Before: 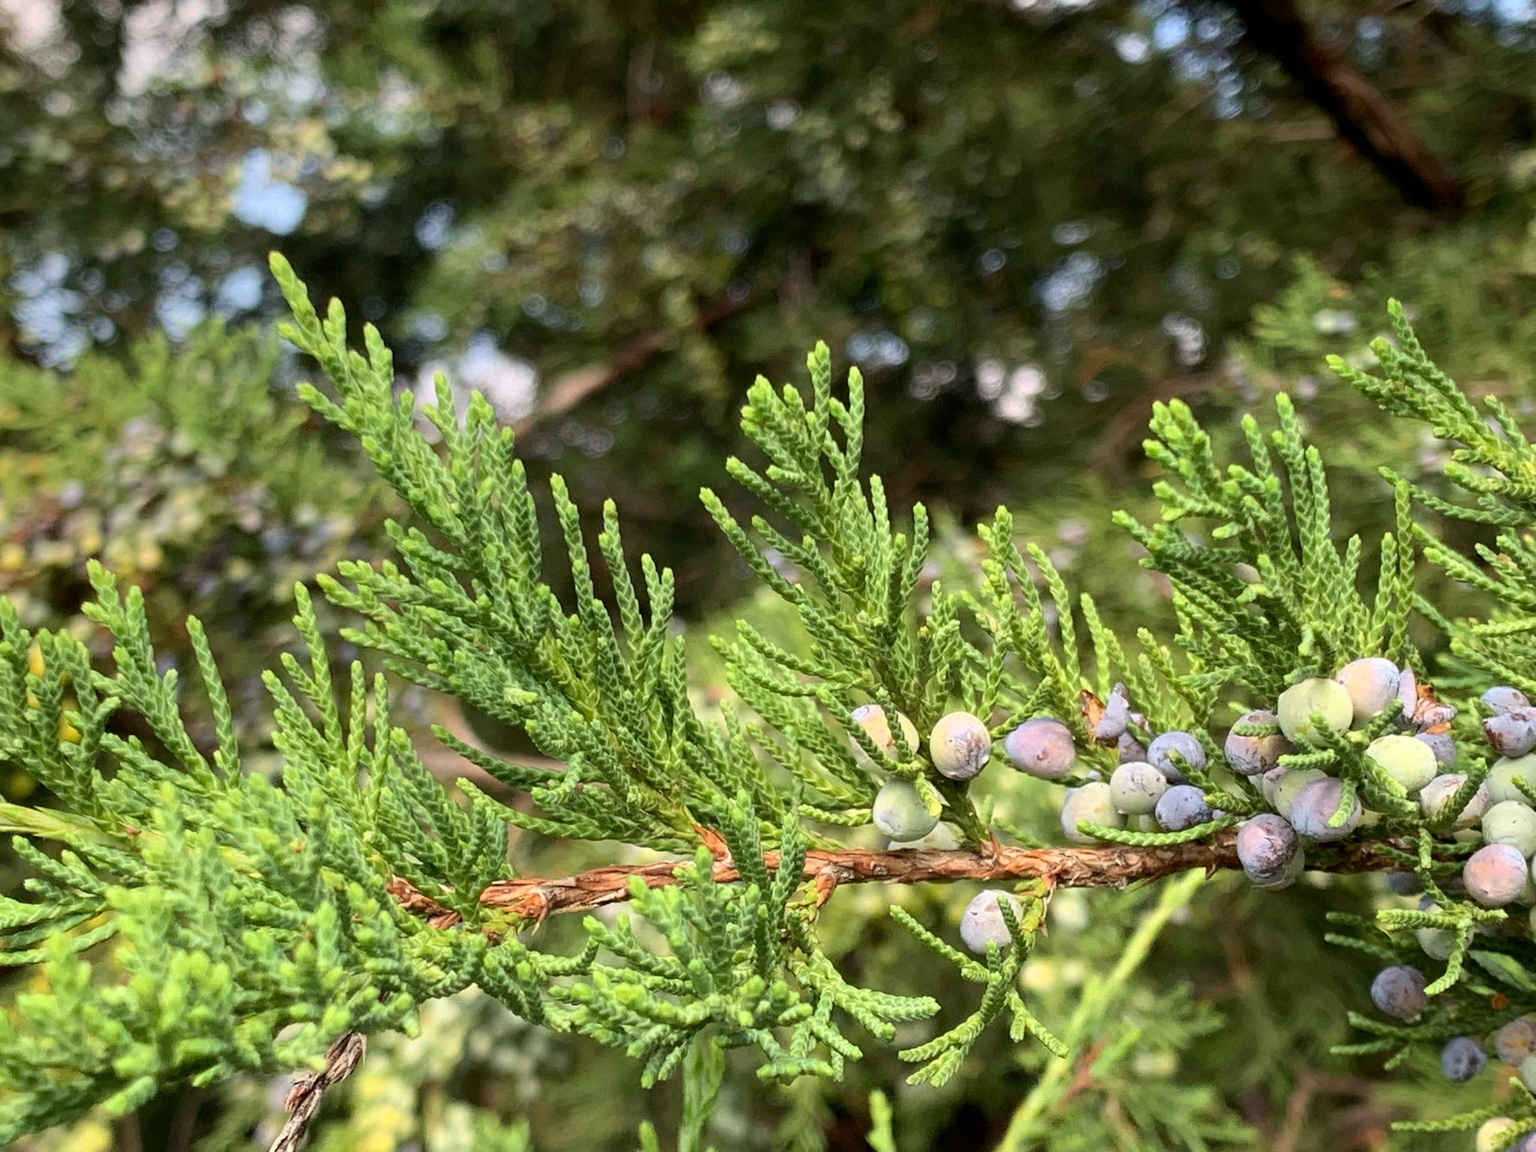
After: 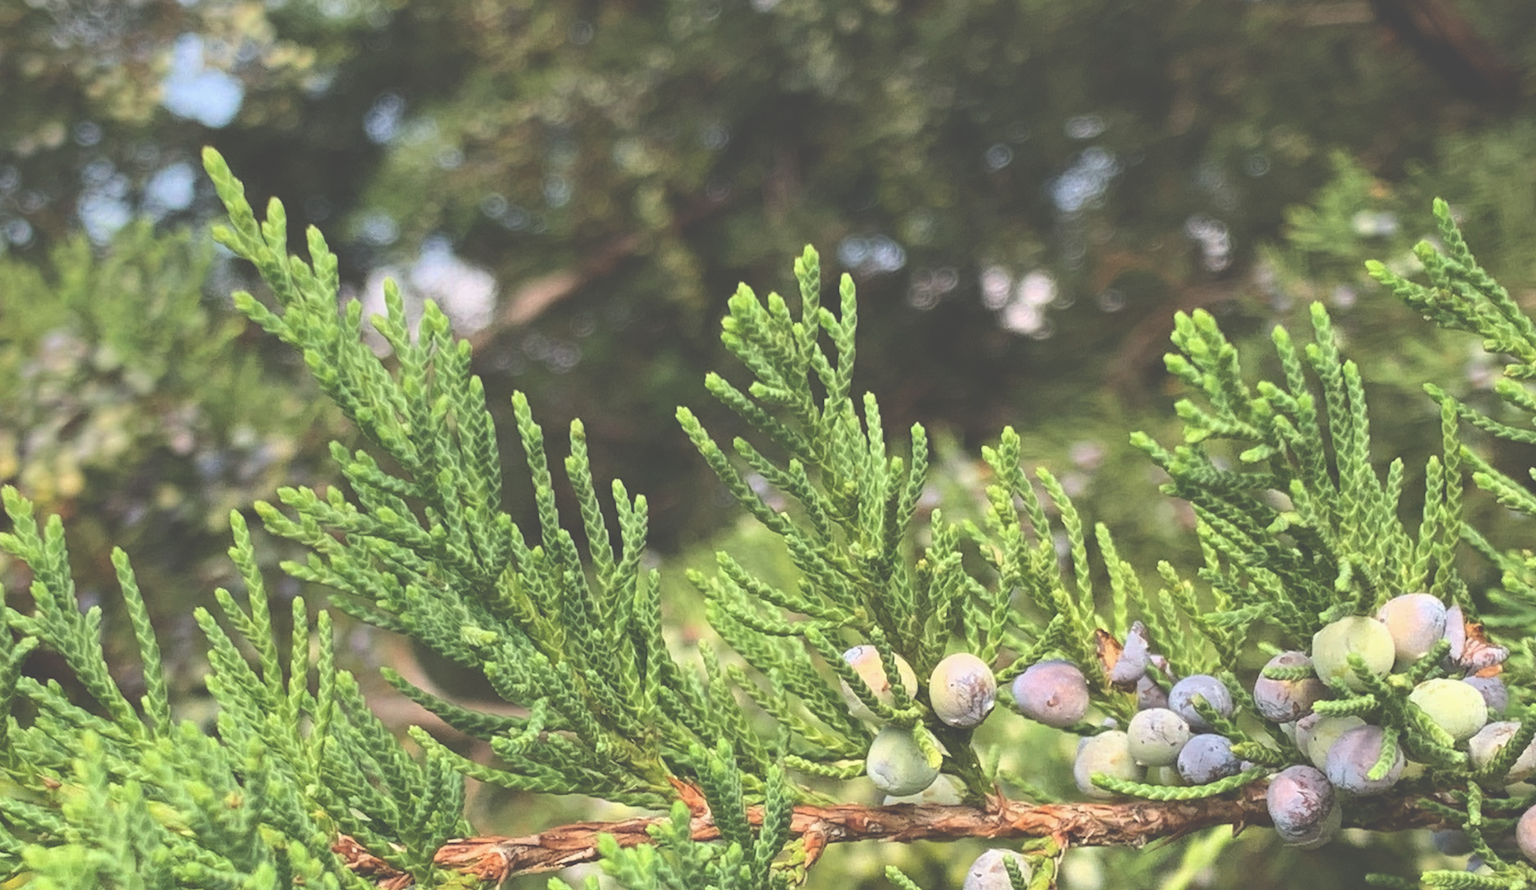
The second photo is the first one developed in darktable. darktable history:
crop: left 5.596%, top 10.314%, right 3.534%, bottom 19.395%
exposure: black level correction -0.062, exposure -0.05 EV, compensate highlight preservation false
shadows and highlights: shadows 37.27, highlights -28.18, soften with gaussian
